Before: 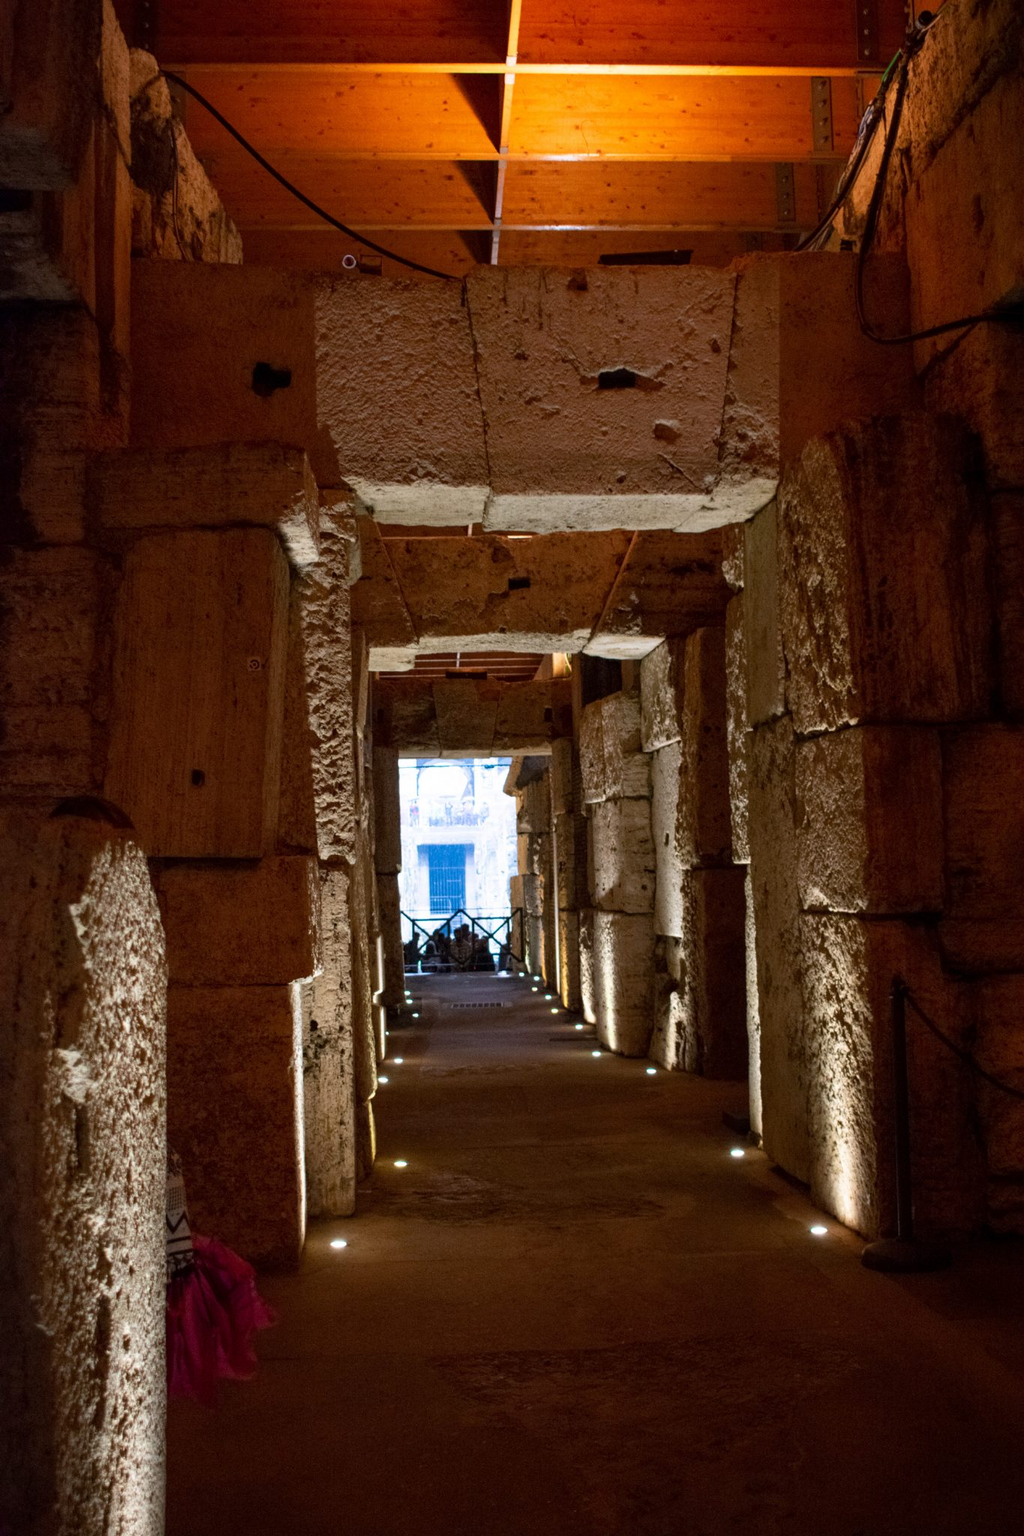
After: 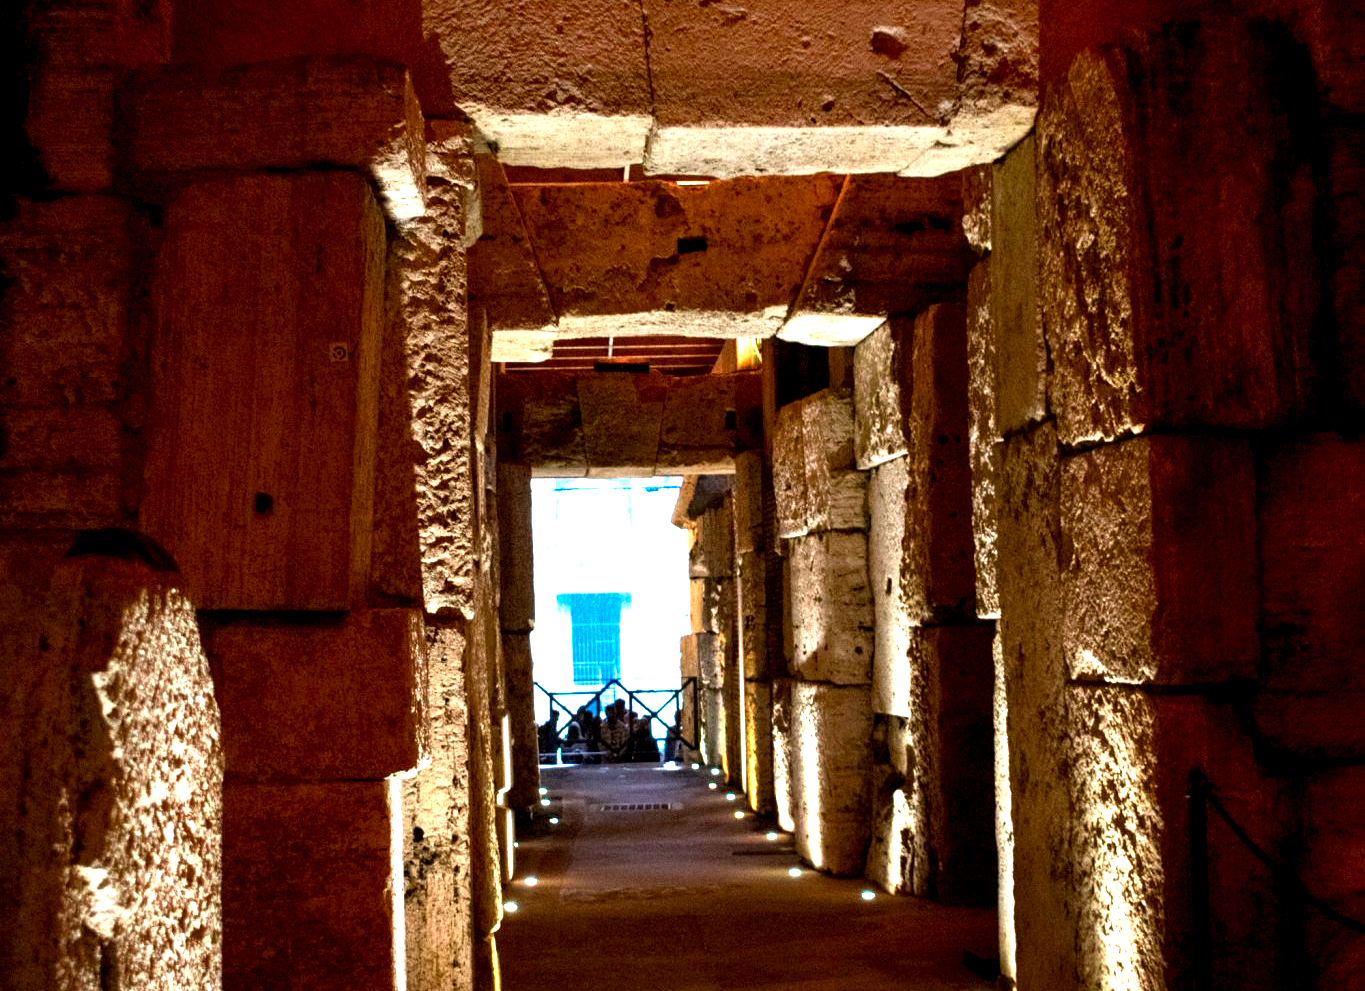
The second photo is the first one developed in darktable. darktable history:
crop and rotate: top 26.056%, bottom 25.543%
color balance: lift [0.991, 1, 1, 1], gamma [0.996, 1, 1, 1], input saturation 98.52%, contrast 20.34%, output saturation 103.72%
exposure: exposure 1 EV, compensate highlight preservation false
